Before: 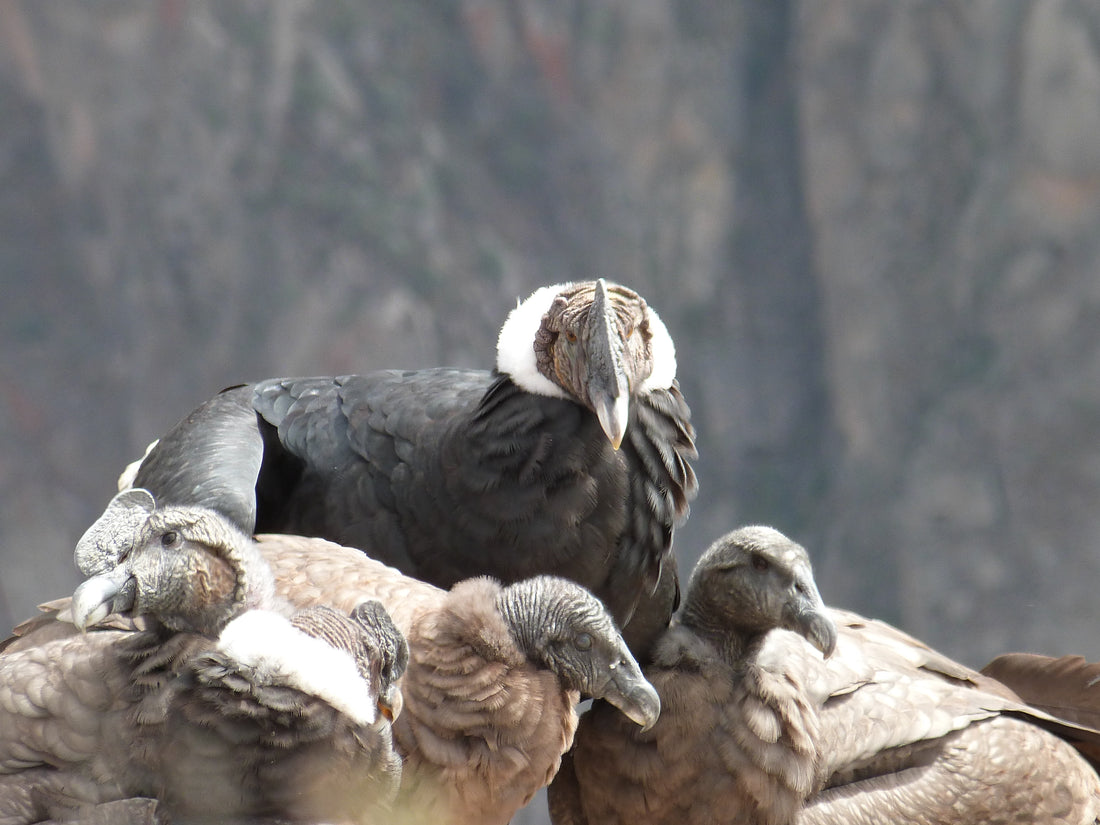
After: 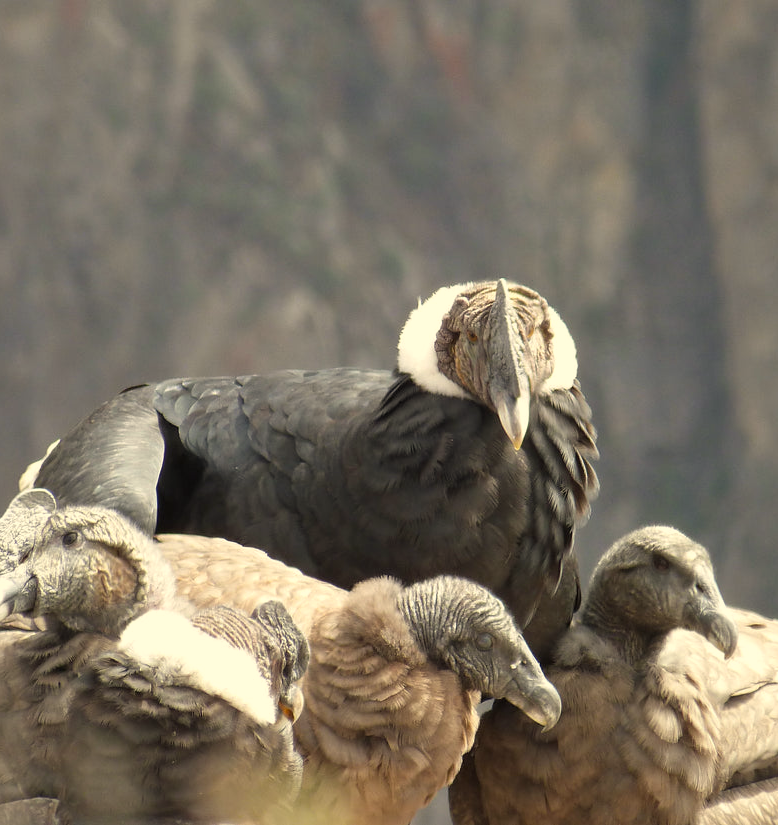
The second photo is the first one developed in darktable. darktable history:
crop and rotate: left 9.061%, right 20.142%
color correction: highlights a* 1.39, highlights b* 17.83
